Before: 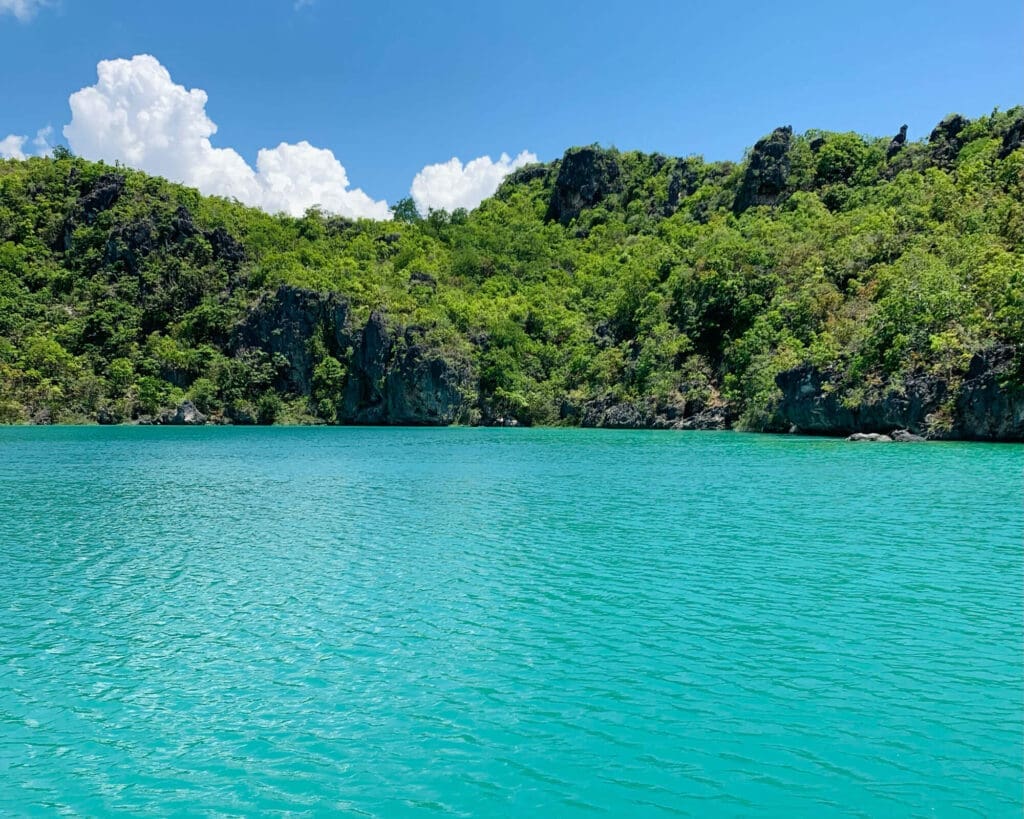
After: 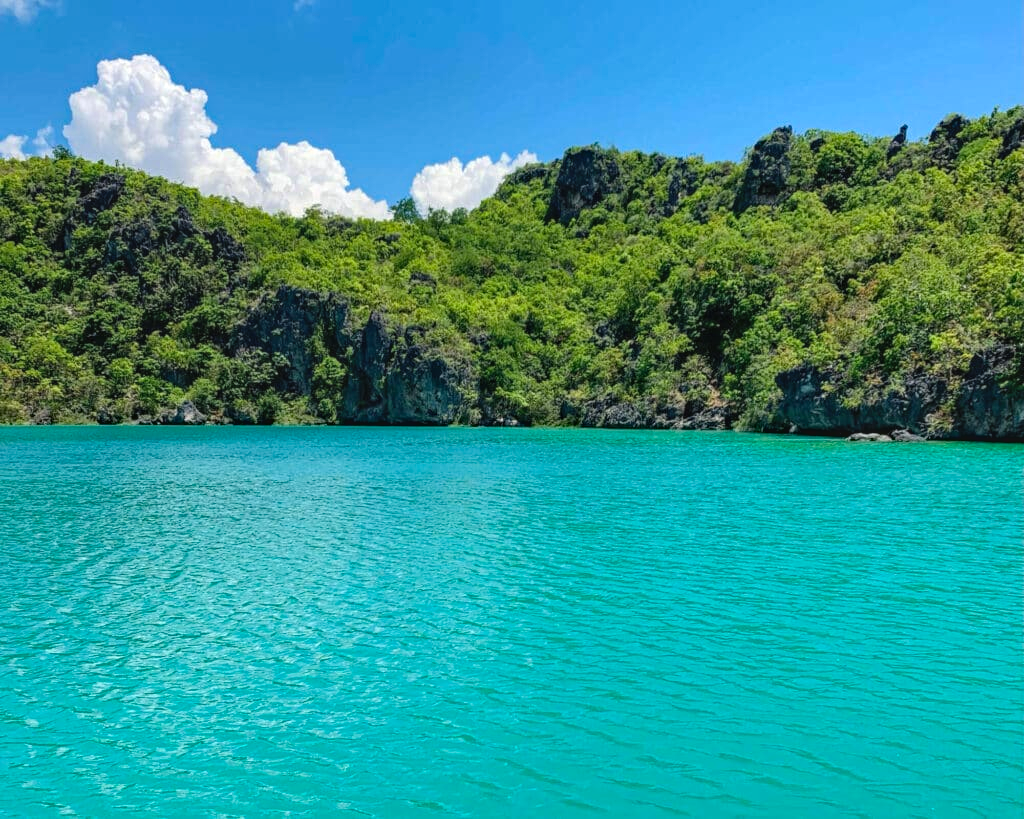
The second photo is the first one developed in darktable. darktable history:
haze removal: strength 0.29, distance 0.25, compatibility mode true, adaptive false
contrast brightness saturation: contrast -0.1, brightness 0.05, saturation 0.08
local contrast: on, module defaults
